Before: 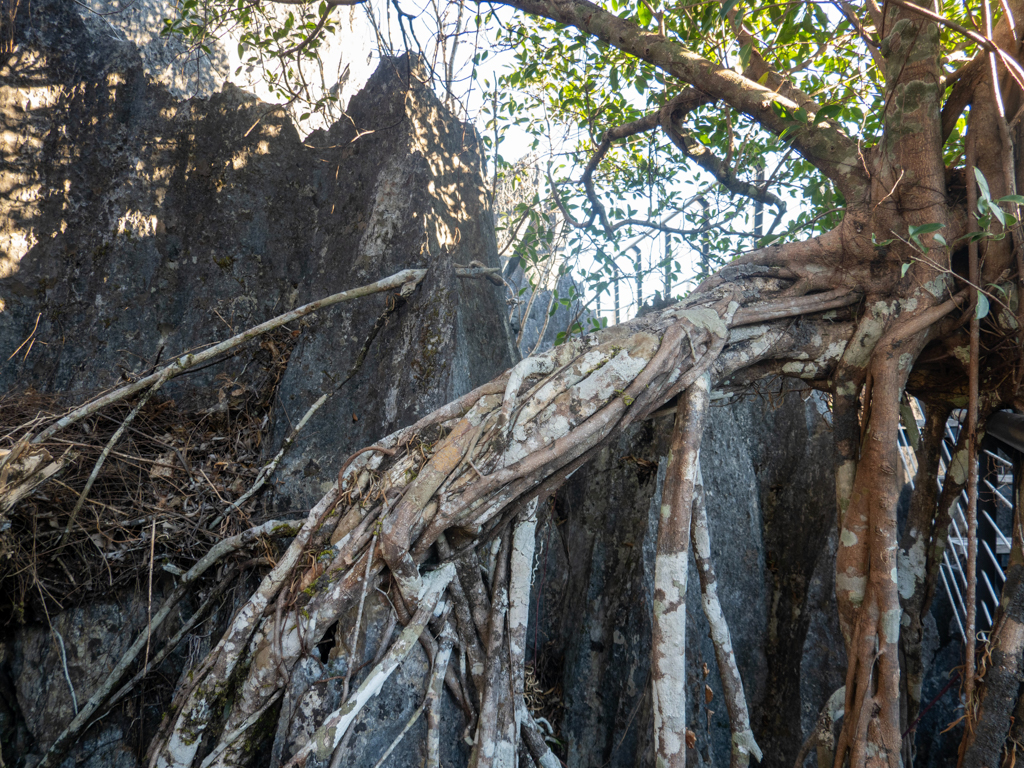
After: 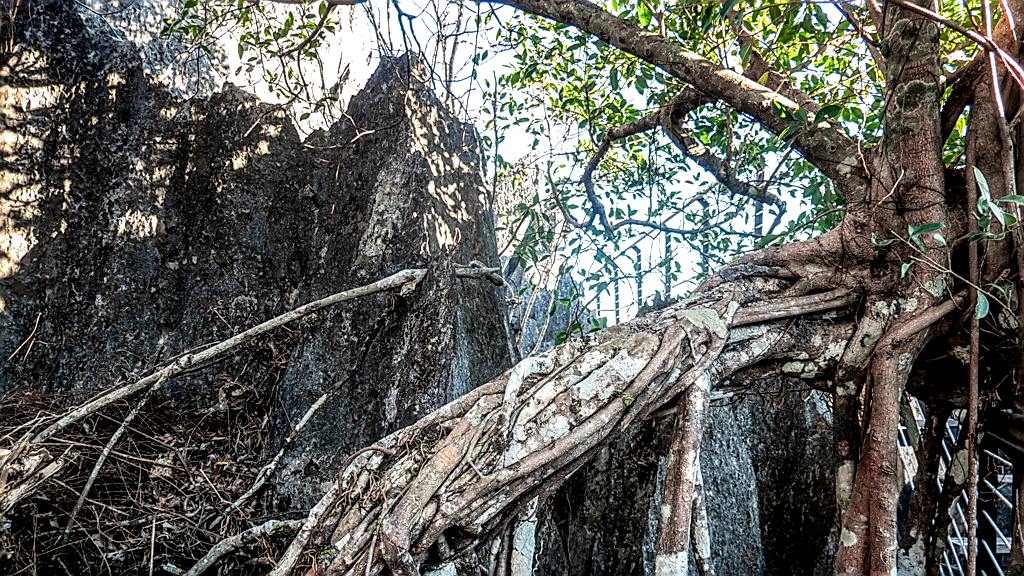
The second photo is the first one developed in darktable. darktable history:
crop: bottom 24.986%
exposure: exposure 0.128 EV, compensate highlight preservation false
tone curve: curves: ch0 [(0, 0) (0.068, 0.031) (0.183, 0.13) (0.341, 0.319) (0.547, 0.545) (0.828, 0.817) (1, 0.968)]; ch1 [(0, 0) (0.23, 0.166) (0.34, 0.308) (0.371, 0.337) (0.429, 0.408) (0.477, 0.466) (0.499, 0.5) (0.529, 0.528) (0.559, 0.578) (0.743, 0.798) (1, 1)]; ch2 [(0, 0) (0.431, 0.419) (0.495, 0.502) (0.524, 0.525) (0.568, 0.543) (0.6, 0.597) (0.634, 0.644) (0.728, 0.722) (1, 1)], color space Lab, independent channels, preserve colors none
local contrast: highlights 17%, detail 188%
sharpen: radius 1.403, amount 1.239, threshold 0.61
